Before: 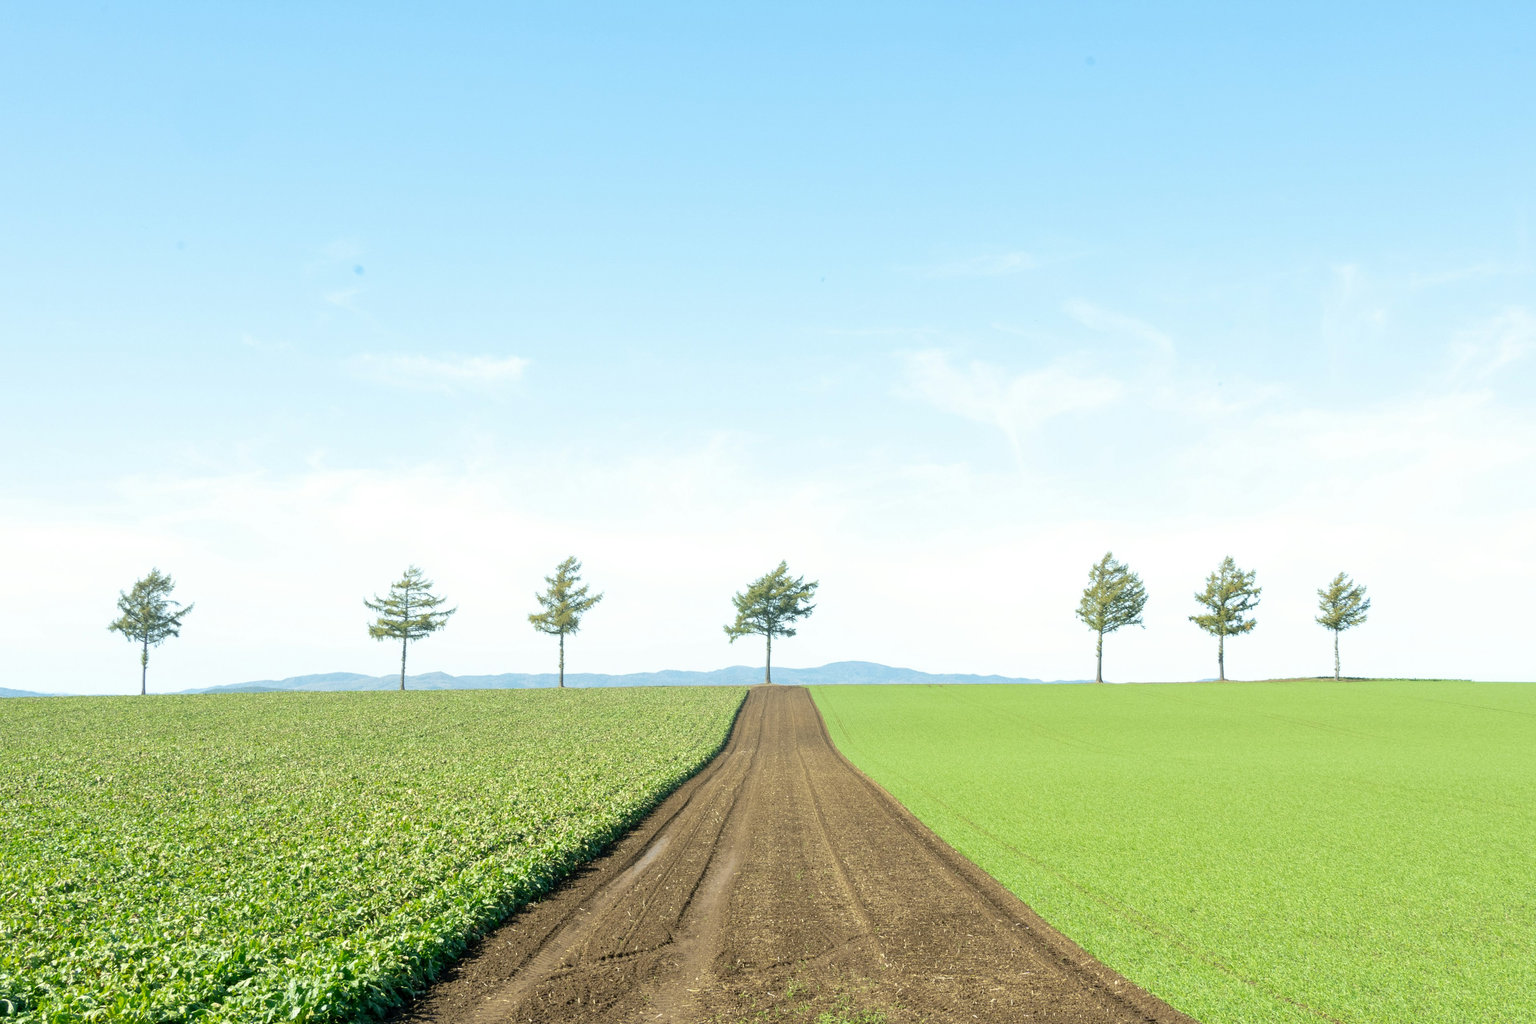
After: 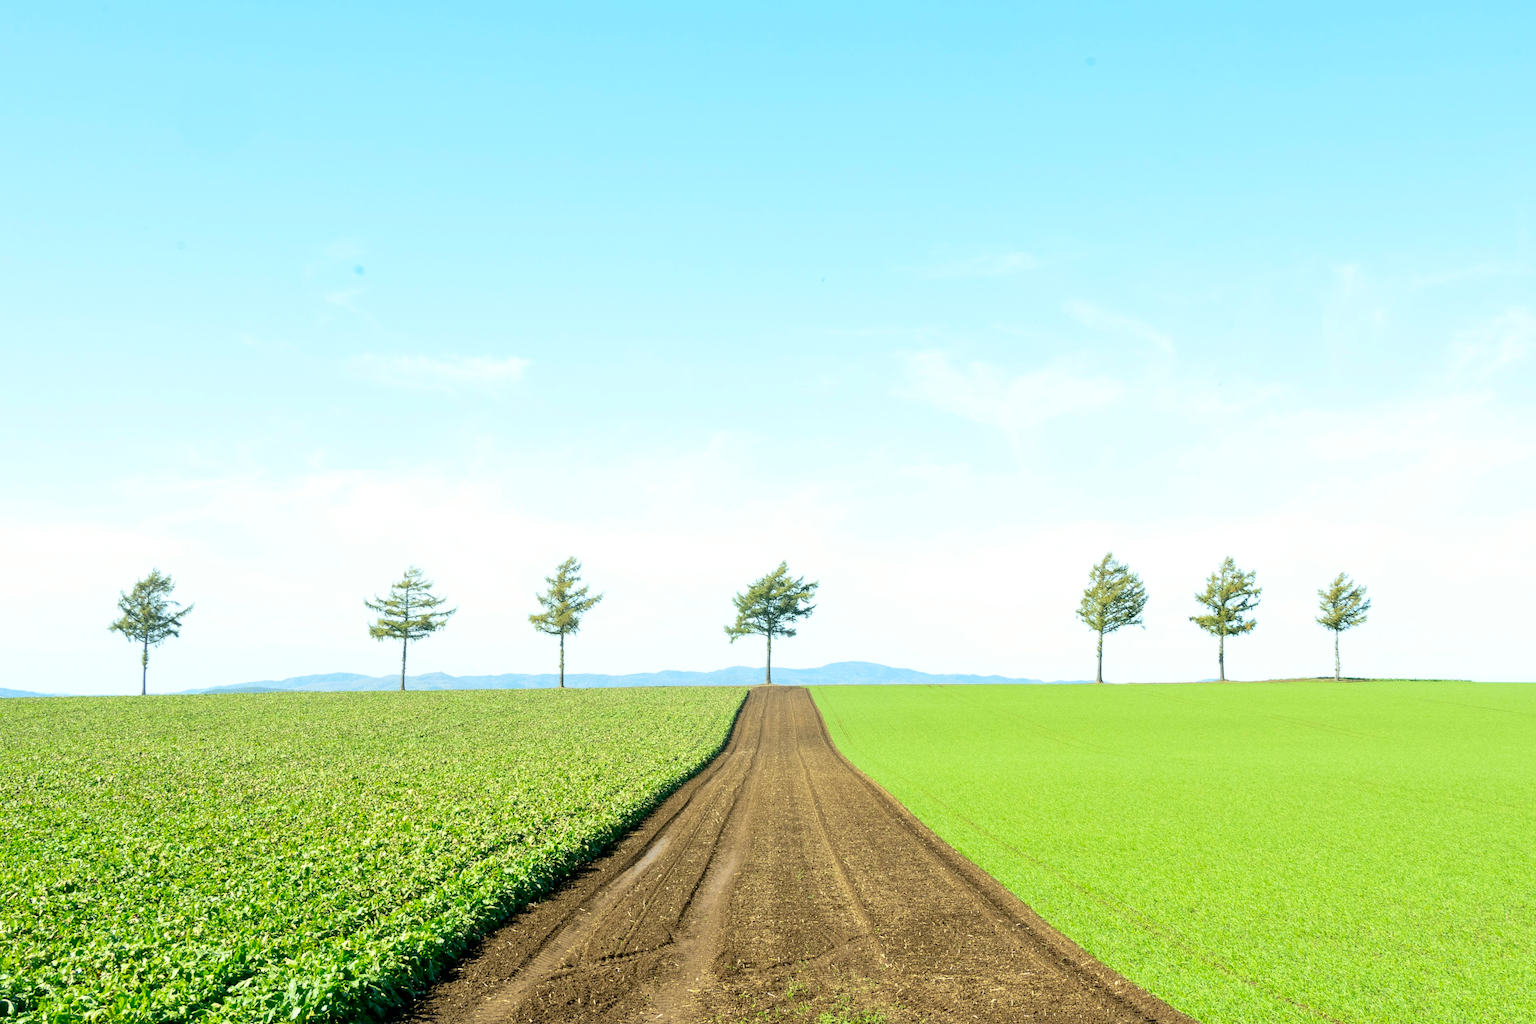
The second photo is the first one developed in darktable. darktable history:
contrast brightness saturation: contrast 0.18, saturation 0.3
exposure: black level correction 0.004, exposure 0.014 EV, compensate highlight preservation false
